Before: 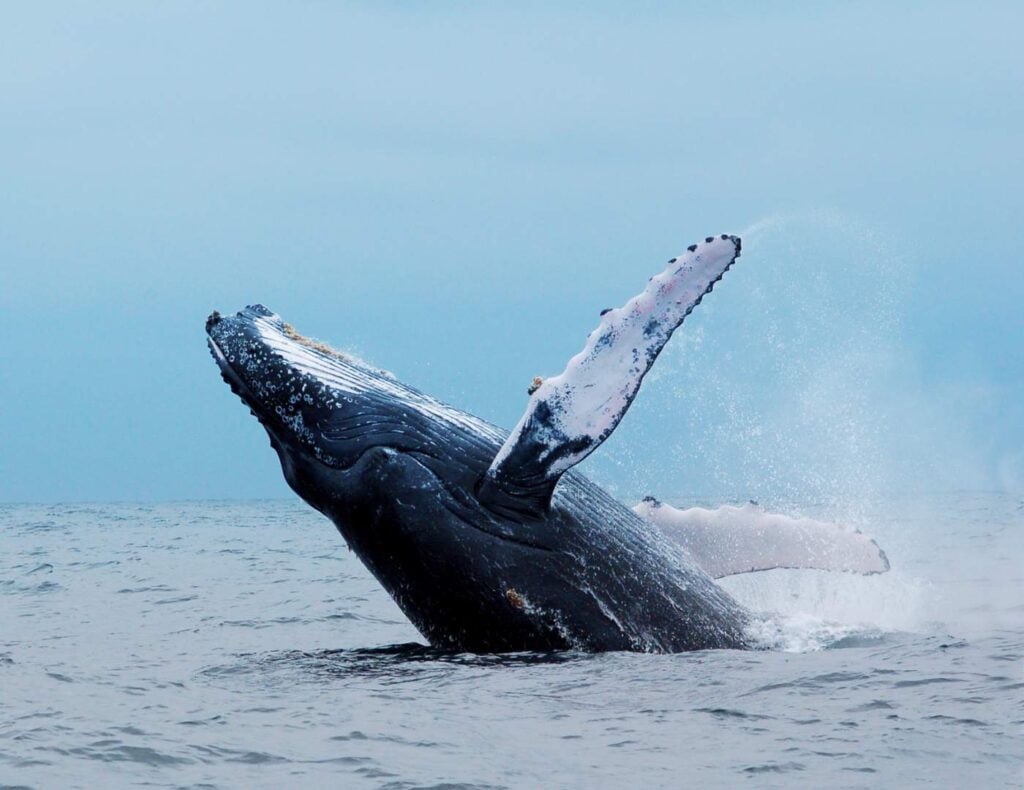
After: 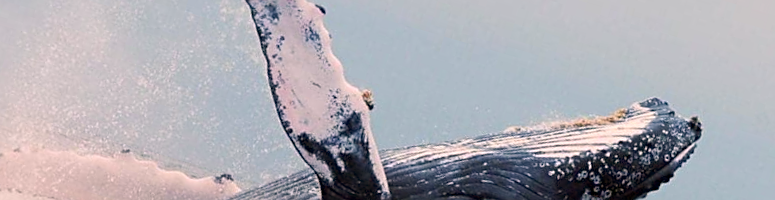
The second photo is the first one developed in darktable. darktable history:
color balance rgb: shadows lift › luminance -5%, shadows lift › chroma 1.1%, shadows lift › hue 219°, power › luminance 10%, power › chroma 2.83%, power › hue 60°, highlights gain › chroma 4.52%, highlights gain › hue 33.33°, saturation formula JzAzBz (2021)
sharpen: on, module defaults
crop and rotate: angle 16.12°, top 30.835%, bottom 35.653%
